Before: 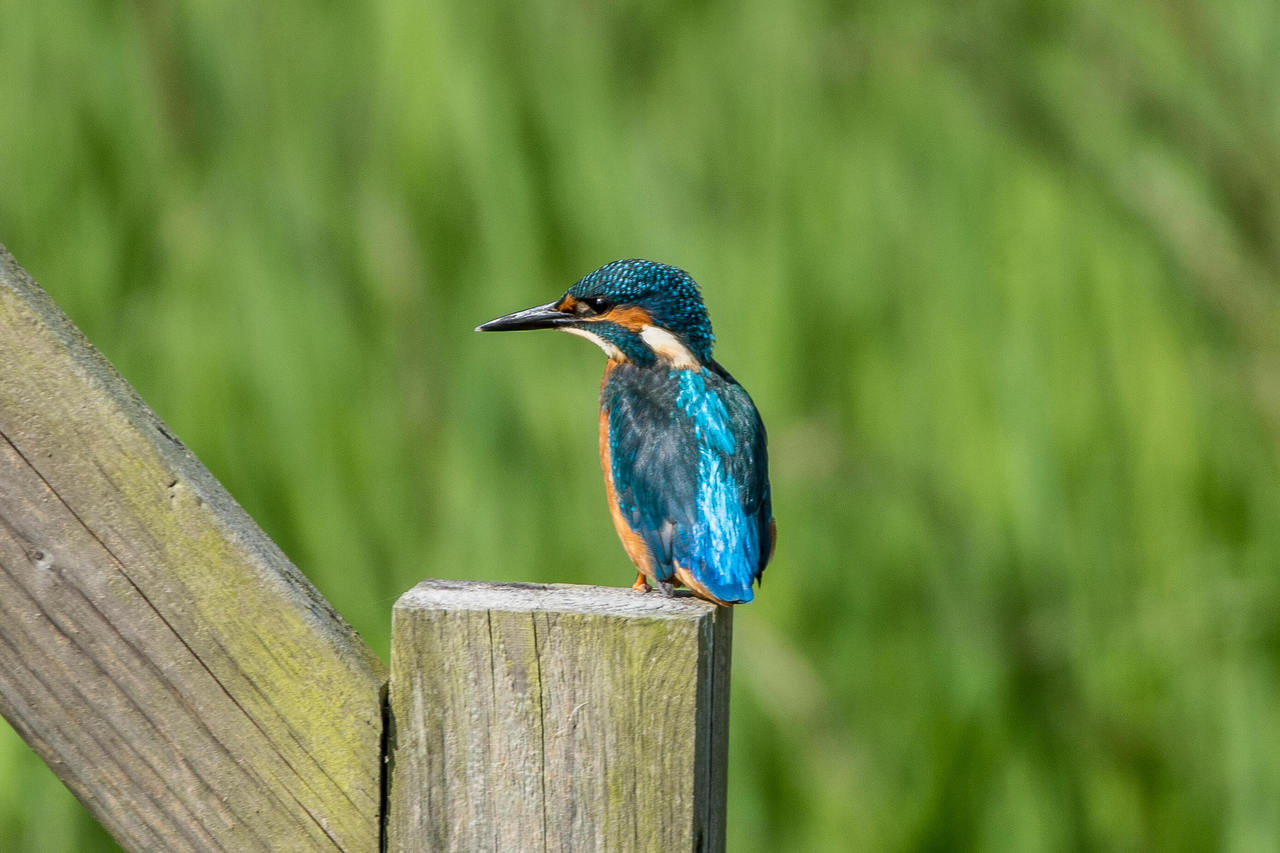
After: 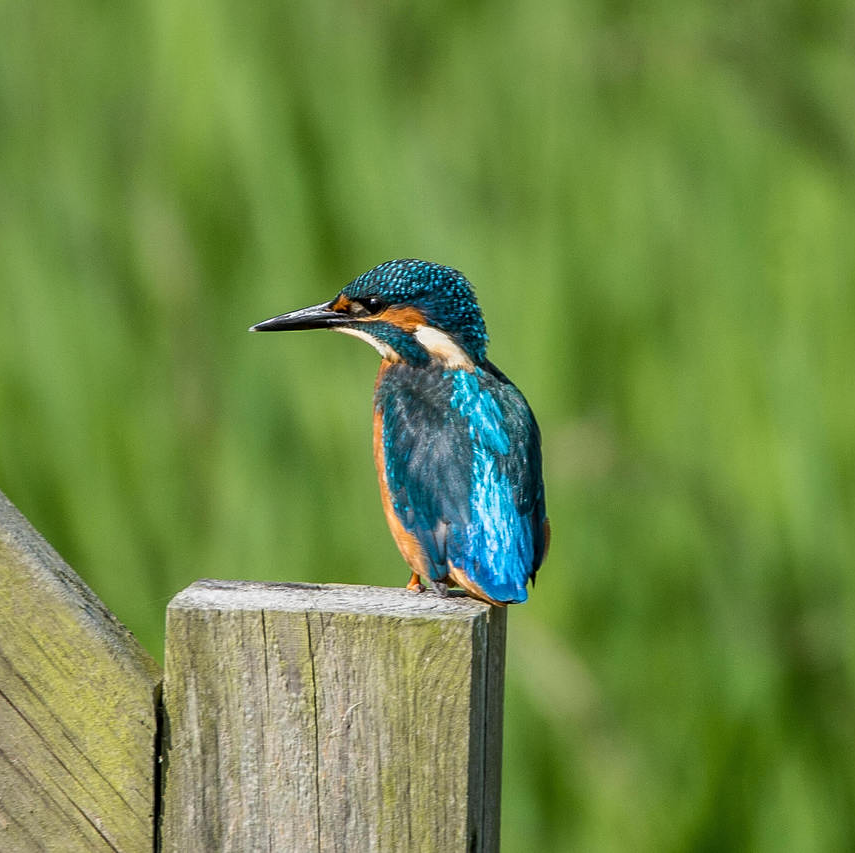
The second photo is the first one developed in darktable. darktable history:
sharpen: amount 0.2
crop and rotate: left 17.732%, right 15.423%
shadows and highlights: soften with gaussian
